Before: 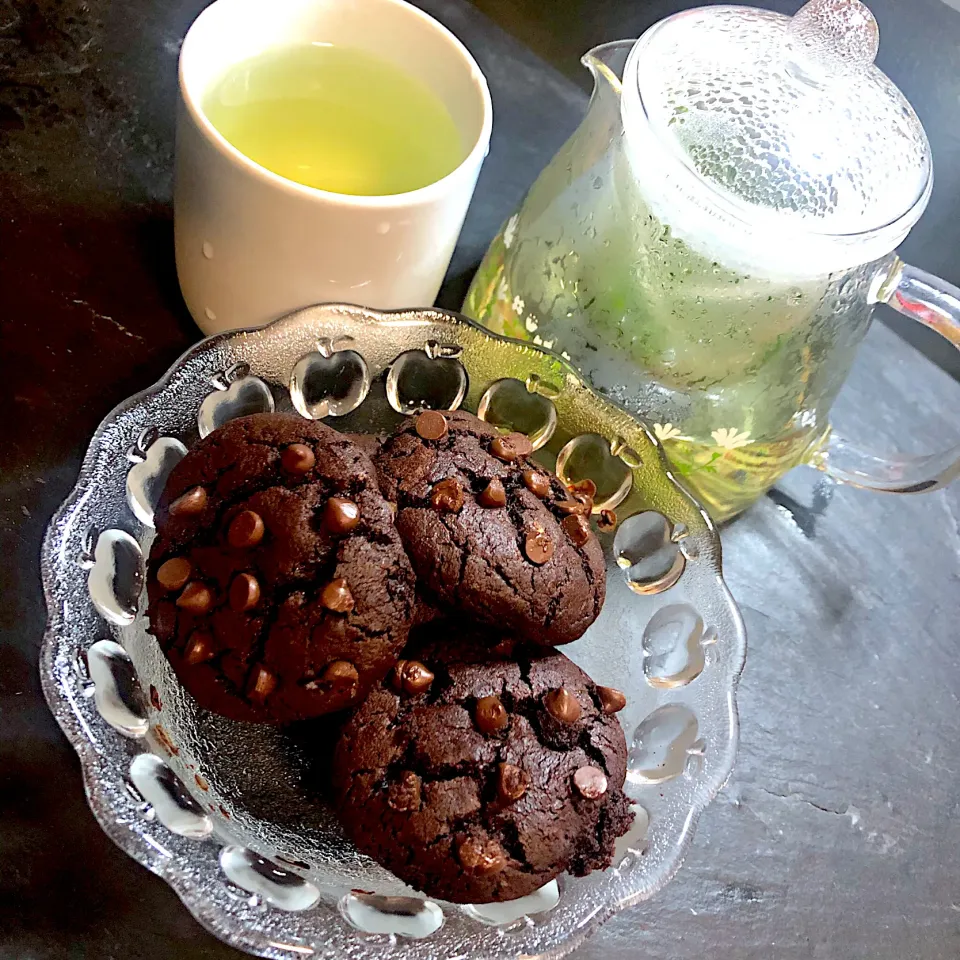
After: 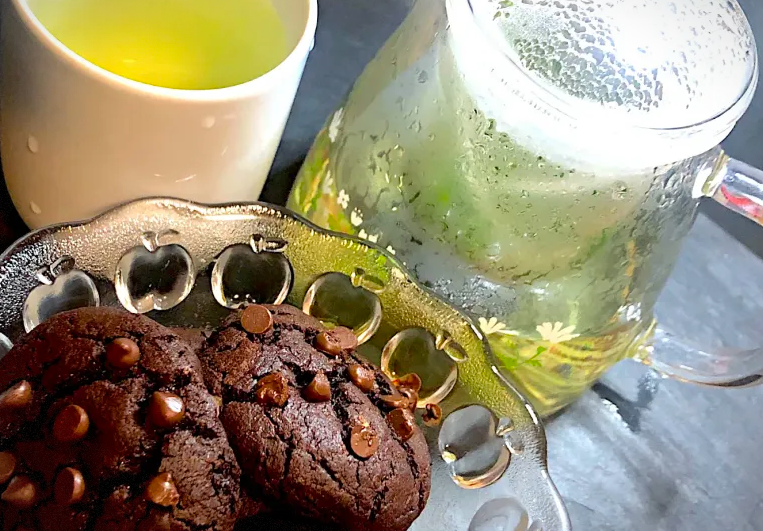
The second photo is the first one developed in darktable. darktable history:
color balance rgb: perceptual saturation grading › global saturation 12.425%
crop: left 18.3%, top 11.116%, right 2.212%, bottom 33.568%
vignetting: fall-off start 99.18%, fall-off radius 65.23%, brightness -0.407, saturation -0.298, automatic ratio true, dithering 8-bit output
